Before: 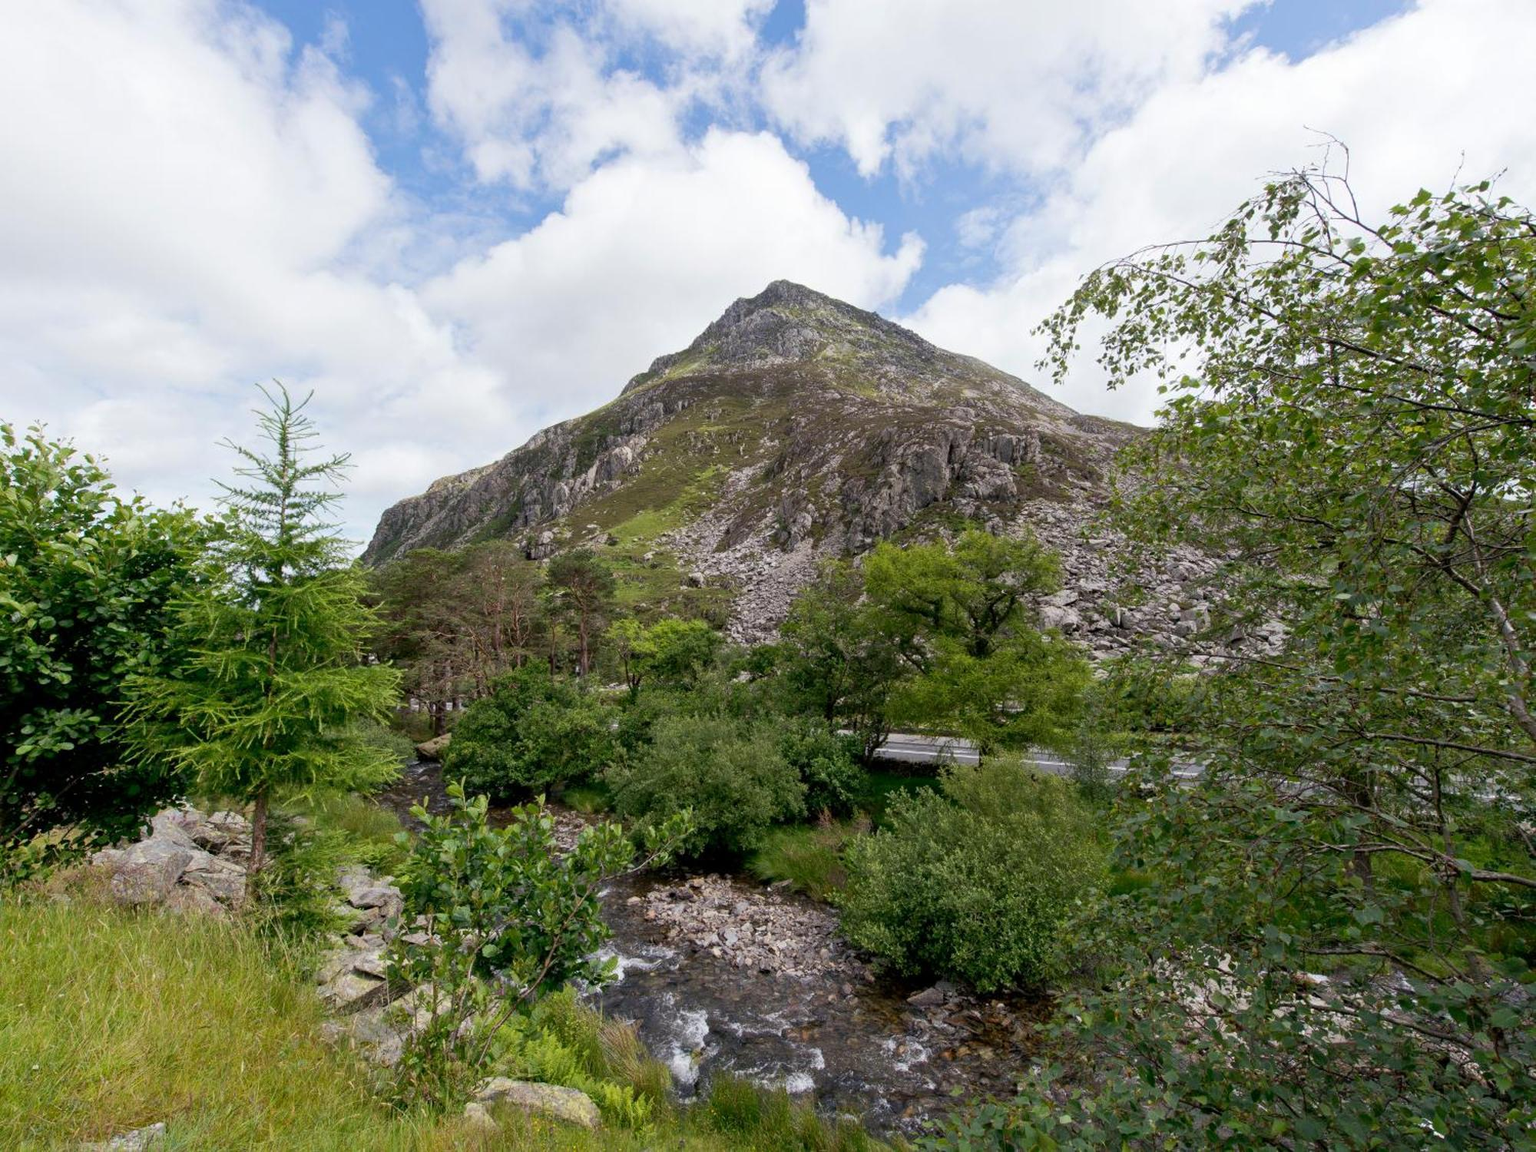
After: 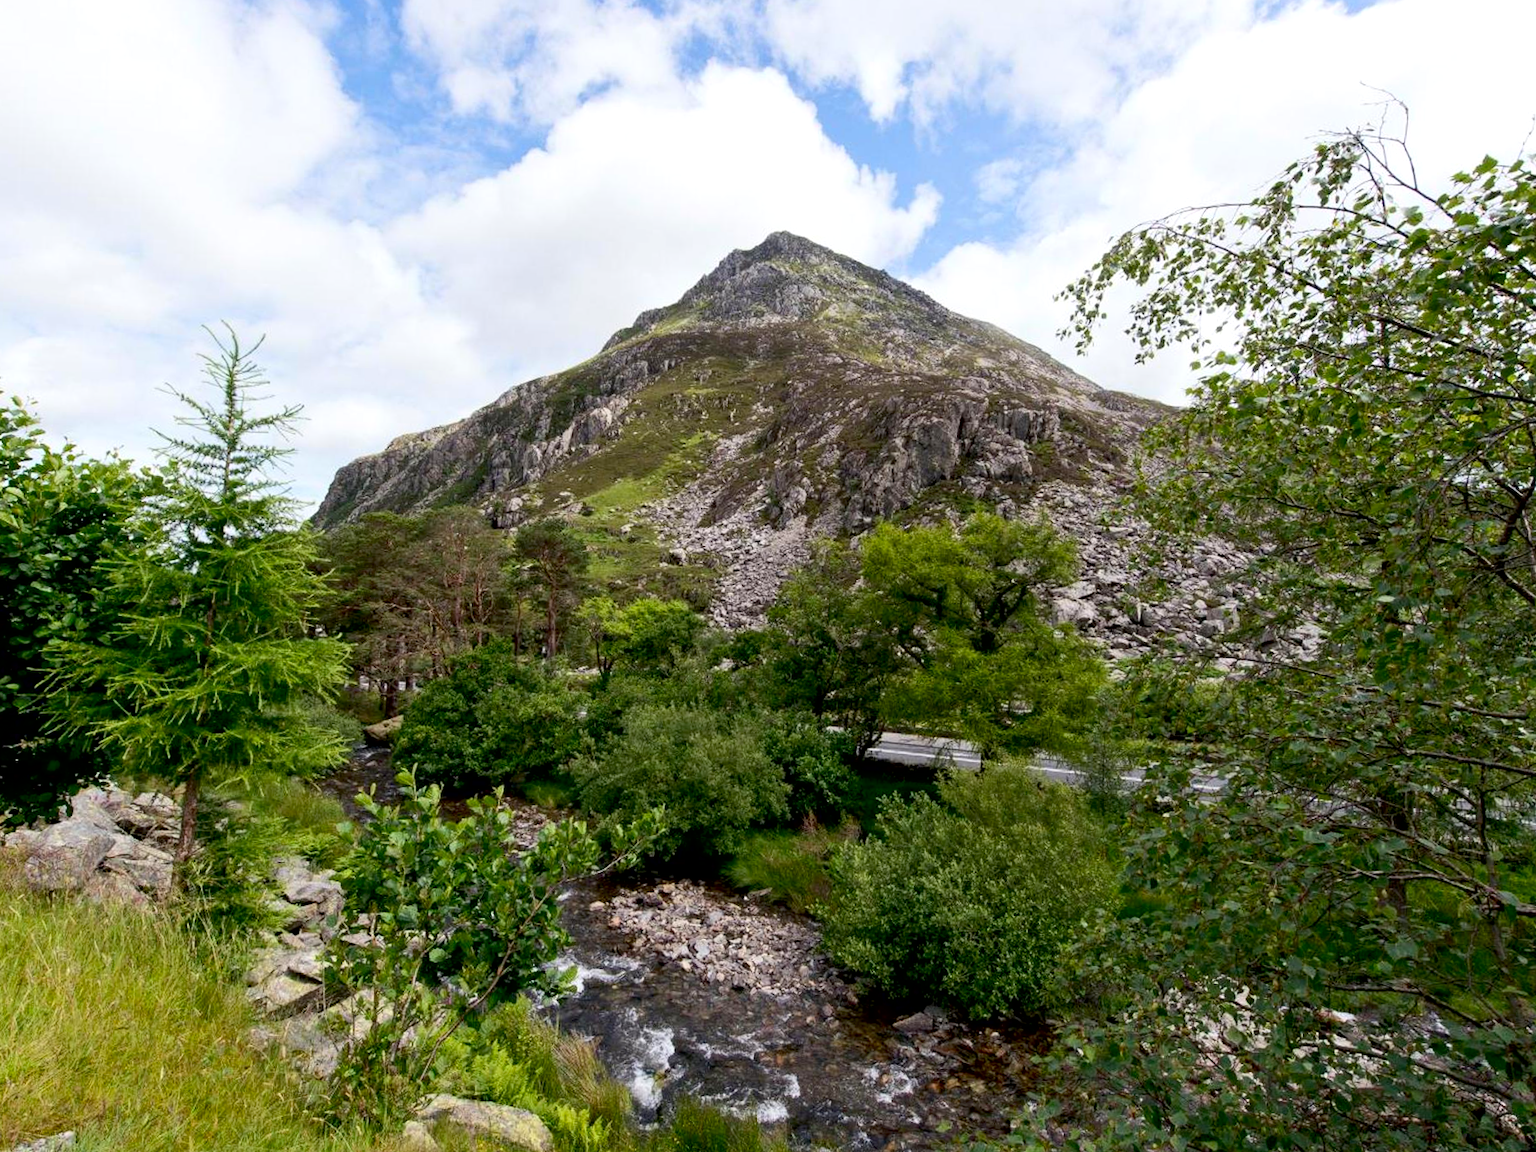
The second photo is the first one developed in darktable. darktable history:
exposure: black level correction 0.007, exposure 0.159 EV, compensate highlight preservation false
crop and rotate: angle -1.96°, left 3.097%, top 4.154%, right 1.586%, bottom 0.529%
contrast brightness saturation: contrast 0.15, brightness -0.01, saturation 0.1
